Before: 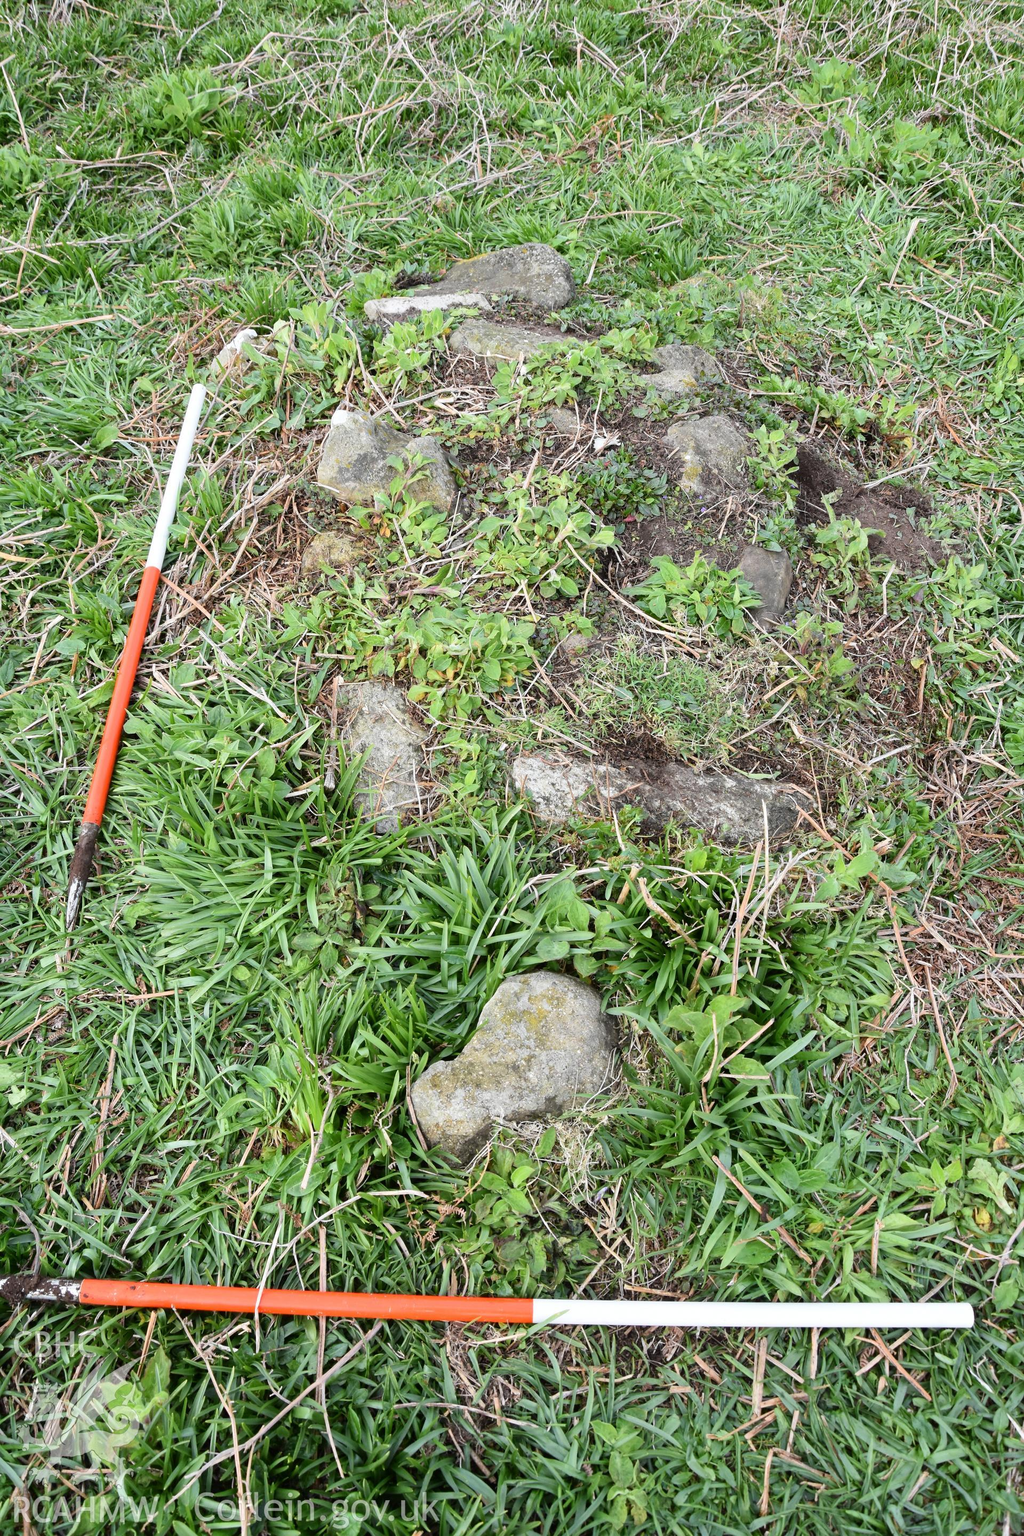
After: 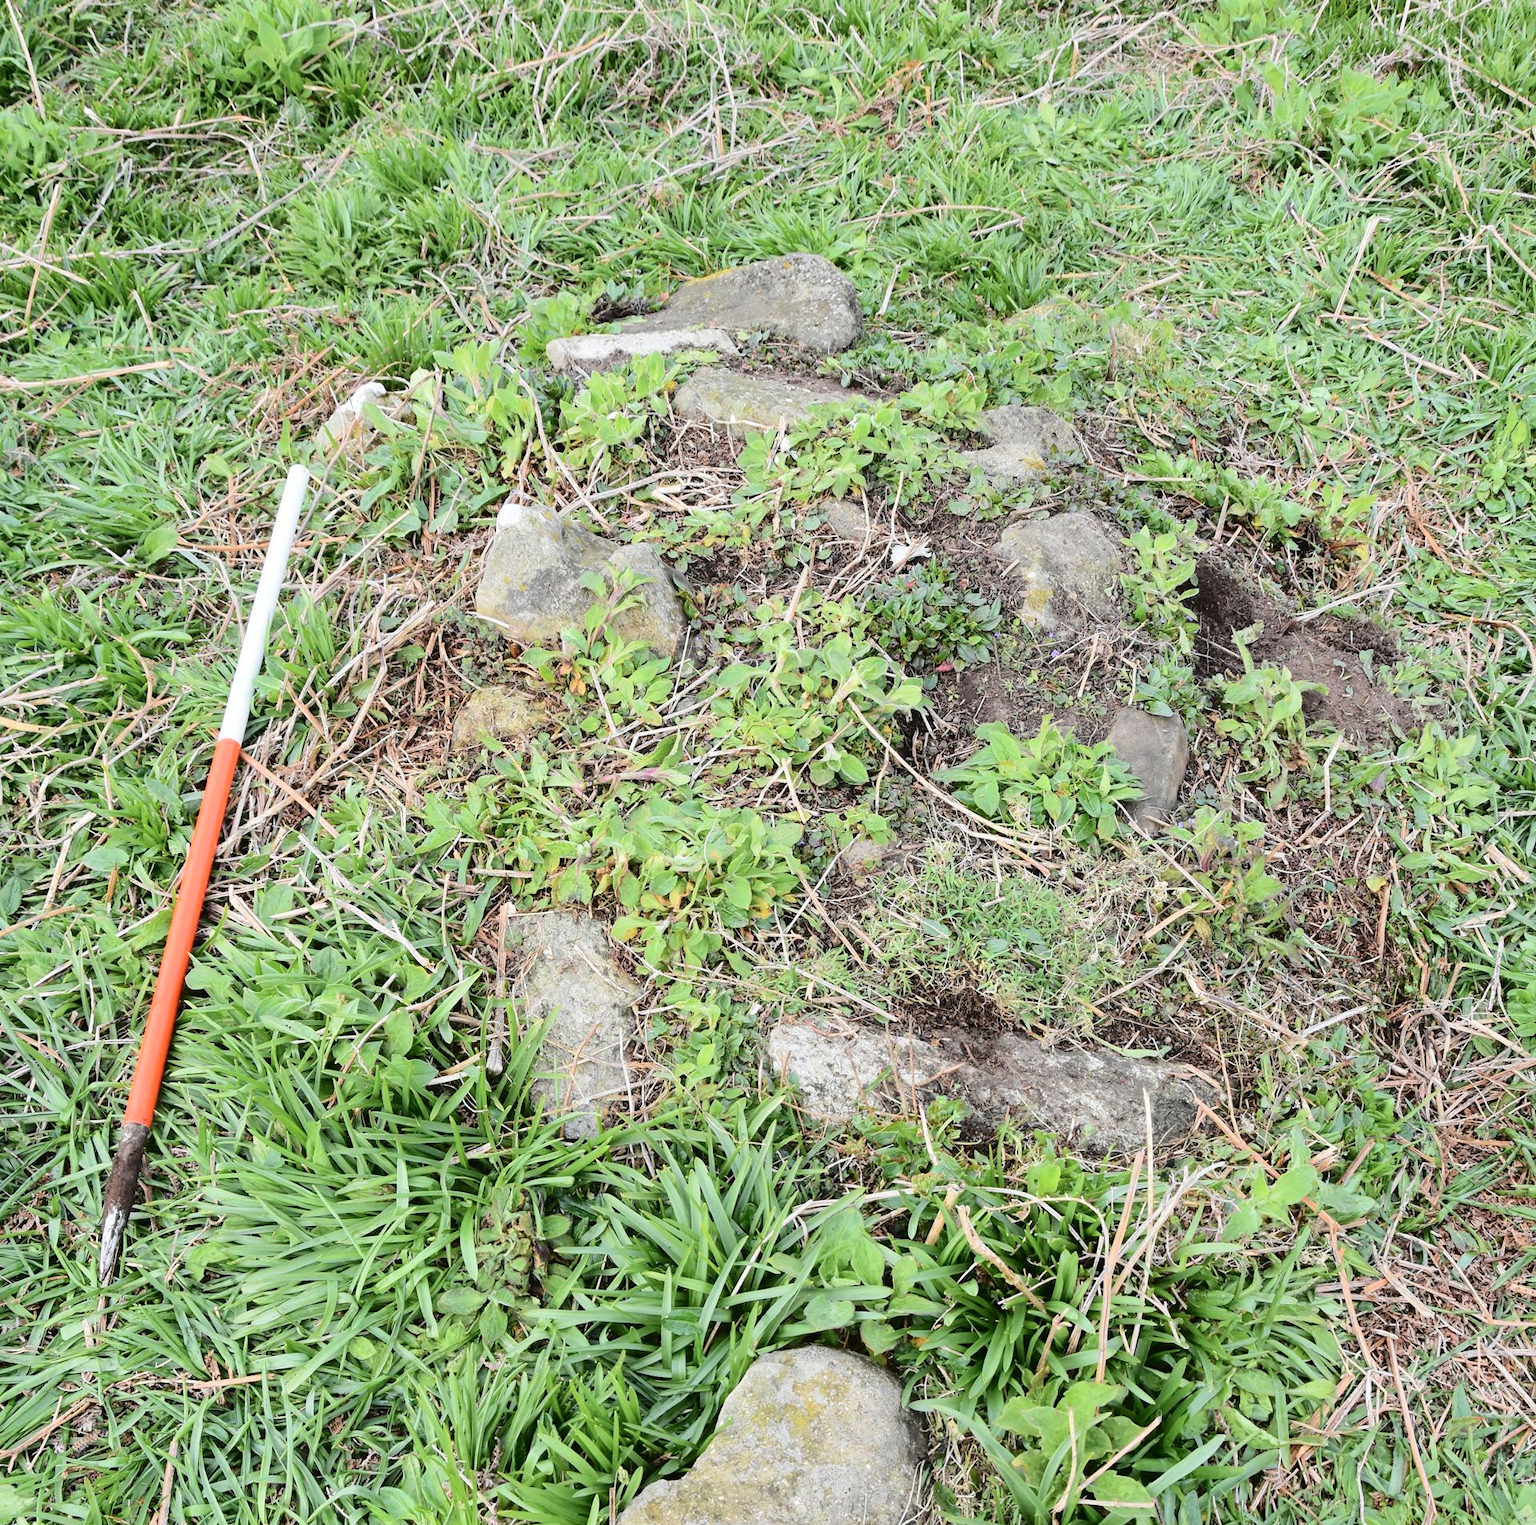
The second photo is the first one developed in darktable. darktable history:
crop and rotate: top 4.838%, bottom 28.922%
color calibration: illuminant same as pipeline (D50), adaptation XYZ, x 0.345, y 0.358, temperature 5019.91 K
tone curve: curves: ch0 [(0, 0) (0.003, 0.015) (0.011, 0.021) (0.025, 0.032) (0.044, 0.046) (0.069, 0.062) (0.1, 0.08) (0.136, 0.117) (0.177, 0.165) (0.224, 0.221) (0.277, 0.298) (0.335, 0.385) (0.399, 0.469) (0.468, 0.558) (0.543, 0.637) (0.623, 0.708) (0.709, 0.771) (0.801, 0.84) (0.898, 0.907) (1, 1)], color space Lab, independent channels, preserve colors none
